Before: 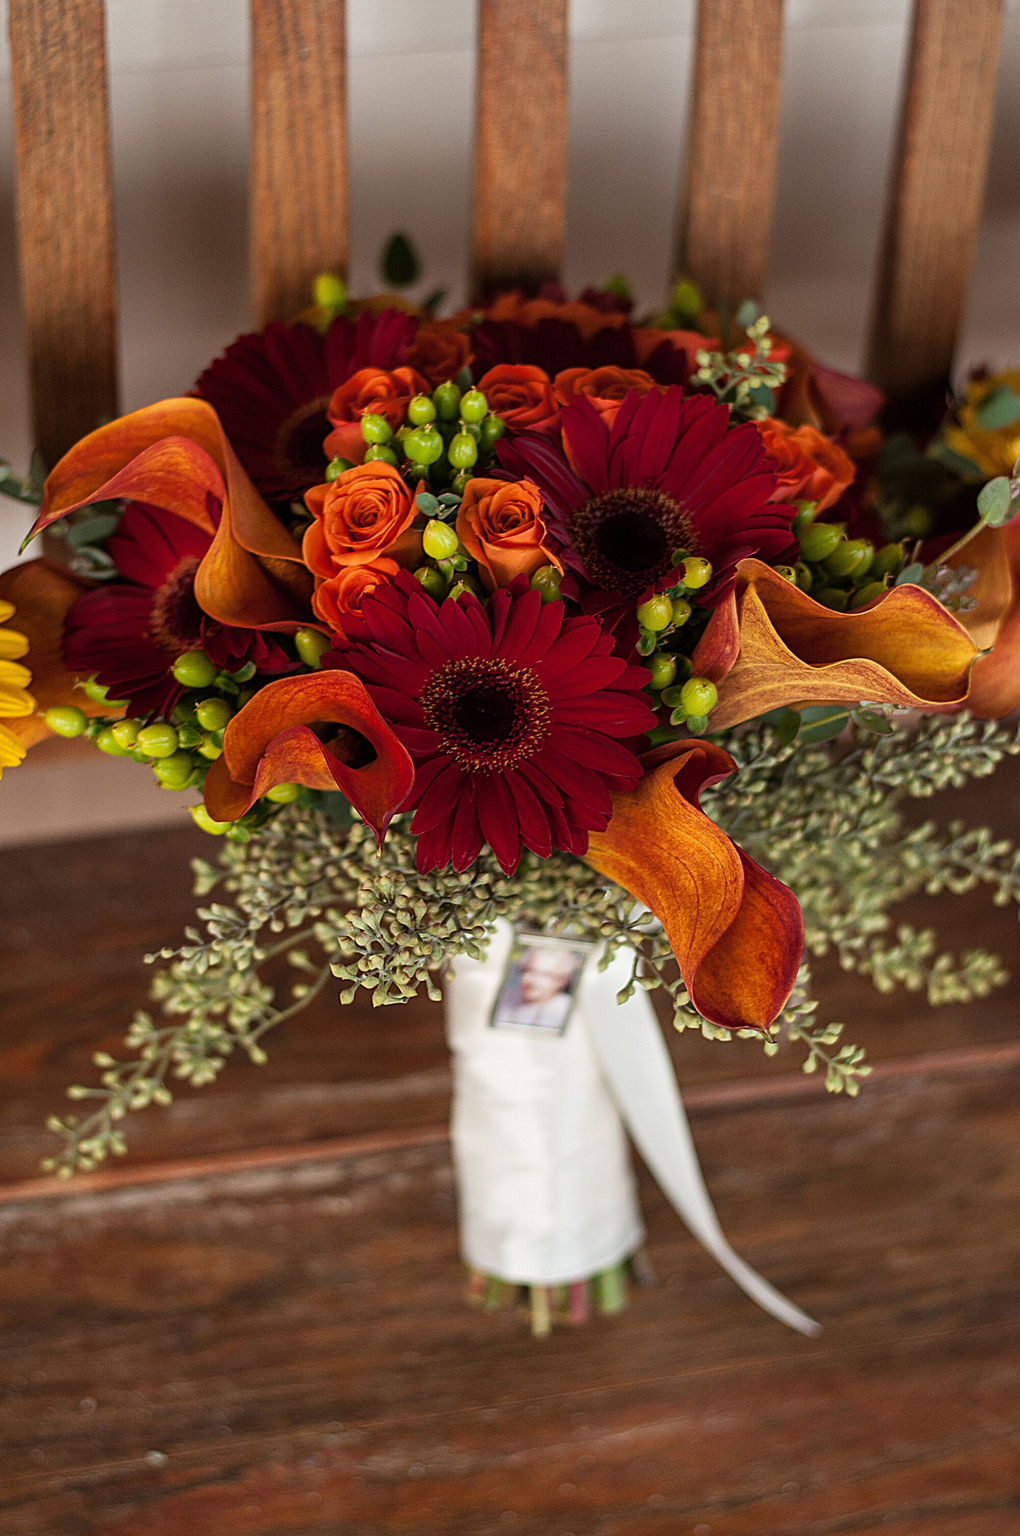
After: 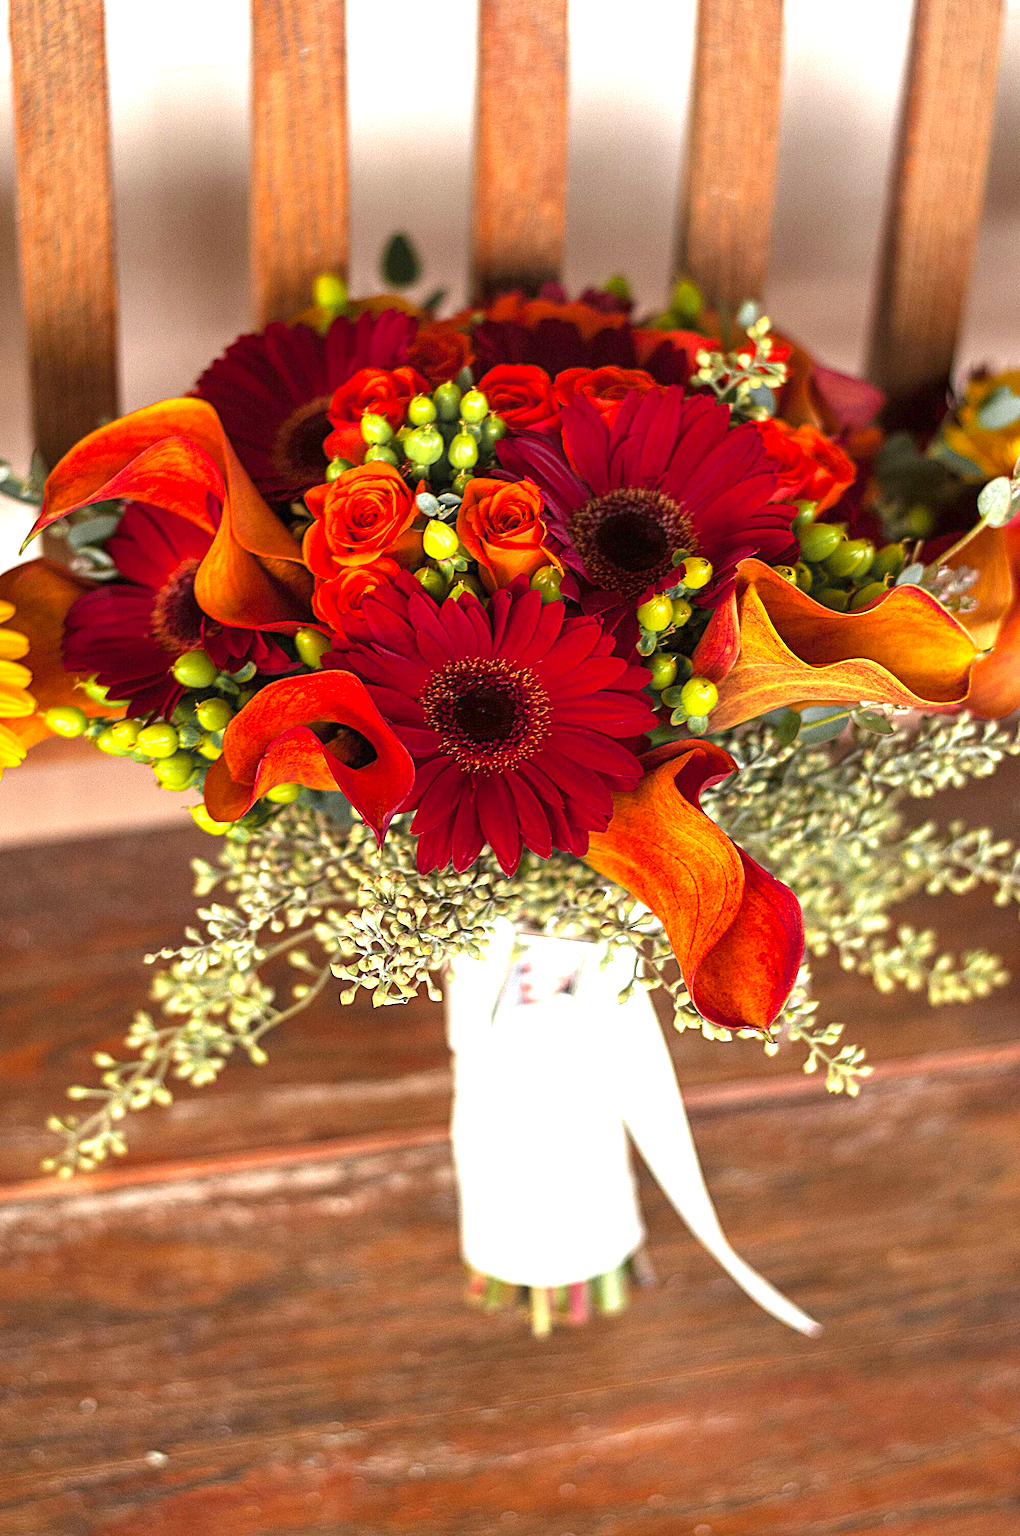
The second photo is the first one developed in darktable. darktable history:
exposure: exposure 1.988 EV, compensate exposure bias true, compensate highlight preservation false
color zones: curves: ch0 [(0.004, 0.388) (0.125, 0.392) (0.25, 0.404) (0.375, 0.5) (0.5, 0.5) (0.625, 0.5) (0.75, 0.5) (0.875, 0.5)]; ch1 [(0, 0.5) (0.125, 0.5) (0.25, 0.5) (0.375, 0.124) (0.524, 0.124) (0.645, 0.128) (0.789, 0.132) (0.914, 0.096) (0.998, 0.068)]
